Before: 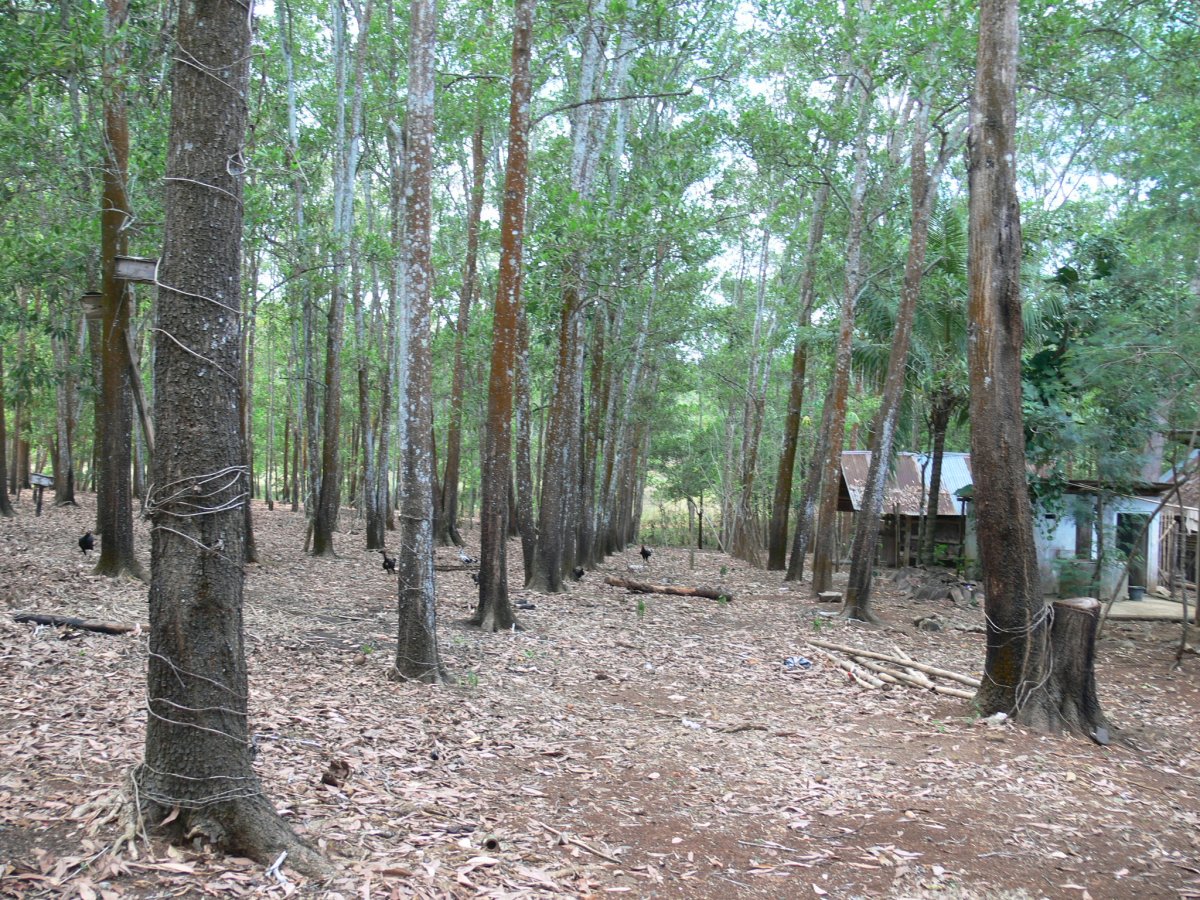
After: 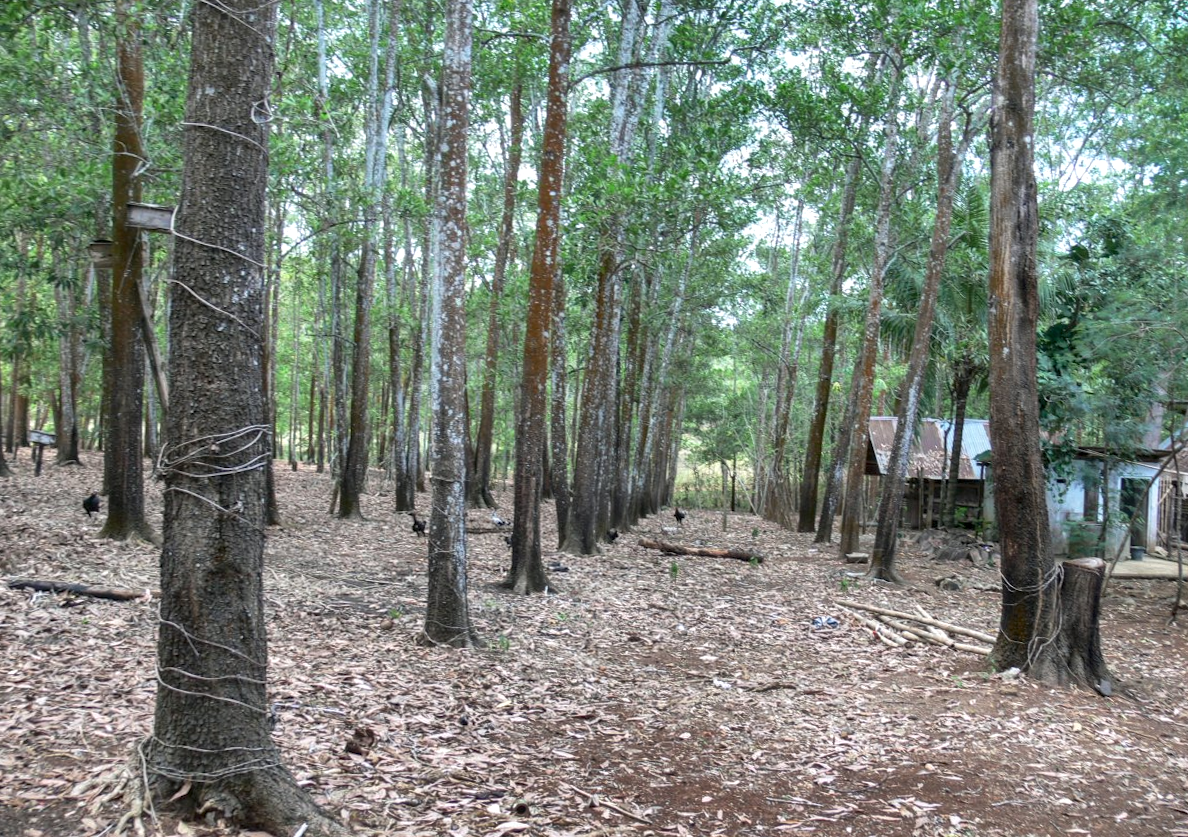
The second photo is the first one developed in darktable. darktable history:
local contrast: detail 130%
shadows and highlights: shadows 20.91, highlights -82.73, soften with gaussian
rotate and perspective: rotation 0.679°, lens shift (horizontal) 0.136, crop left 0.009, crop right 0.991, crop top 0.078, crop bottom 0.95
